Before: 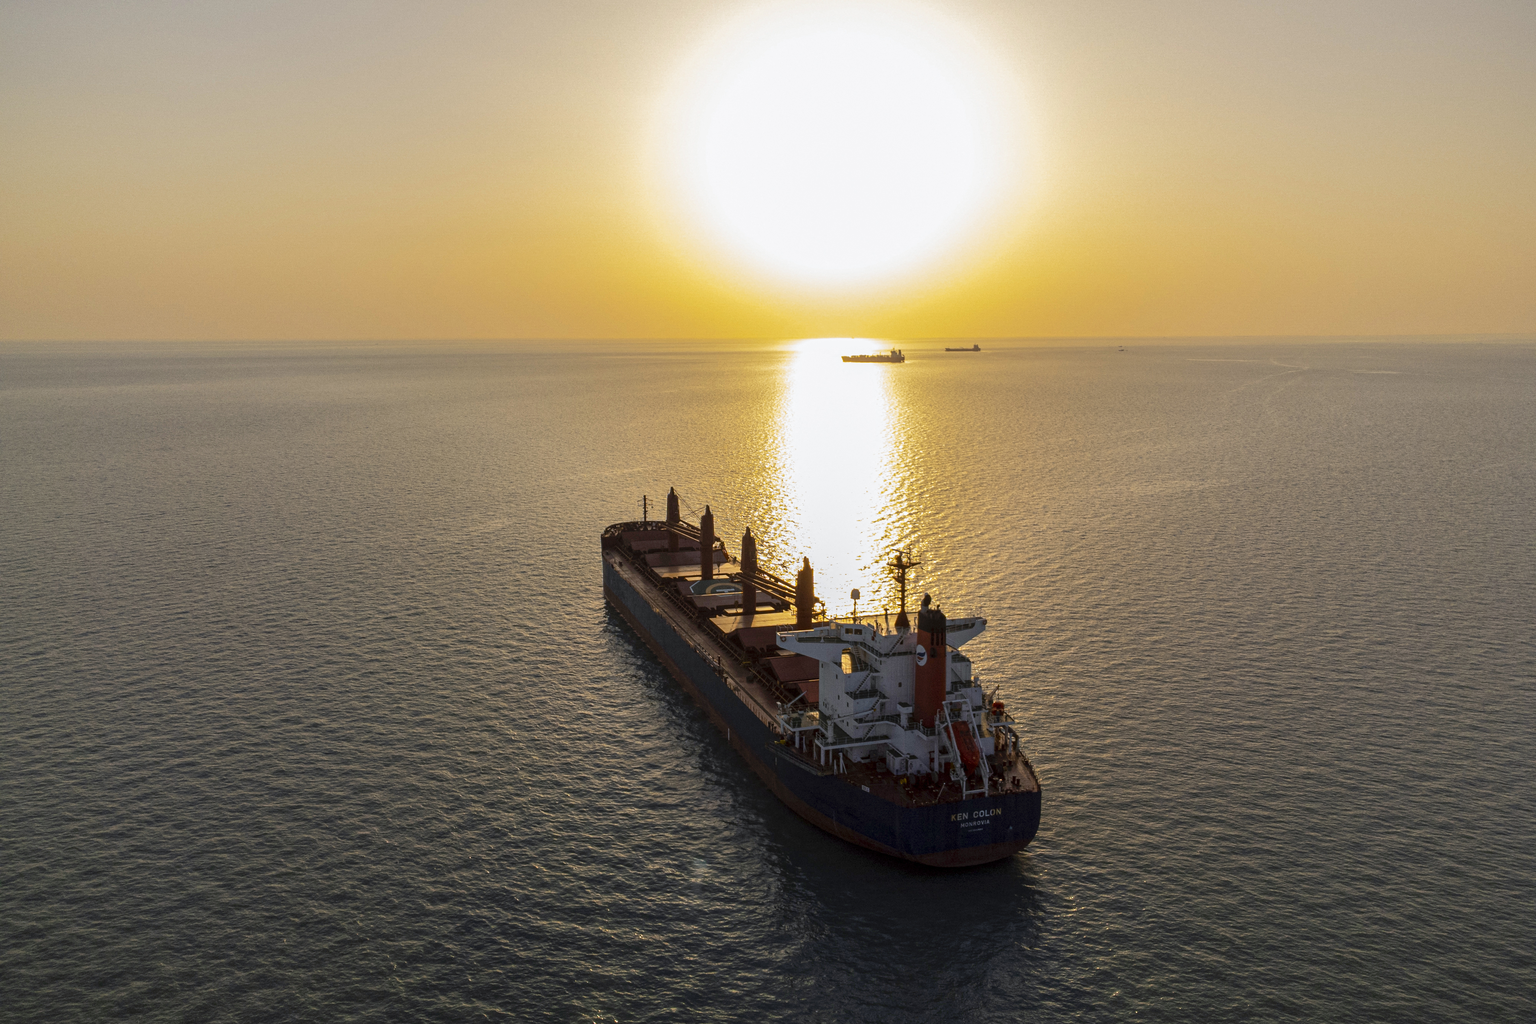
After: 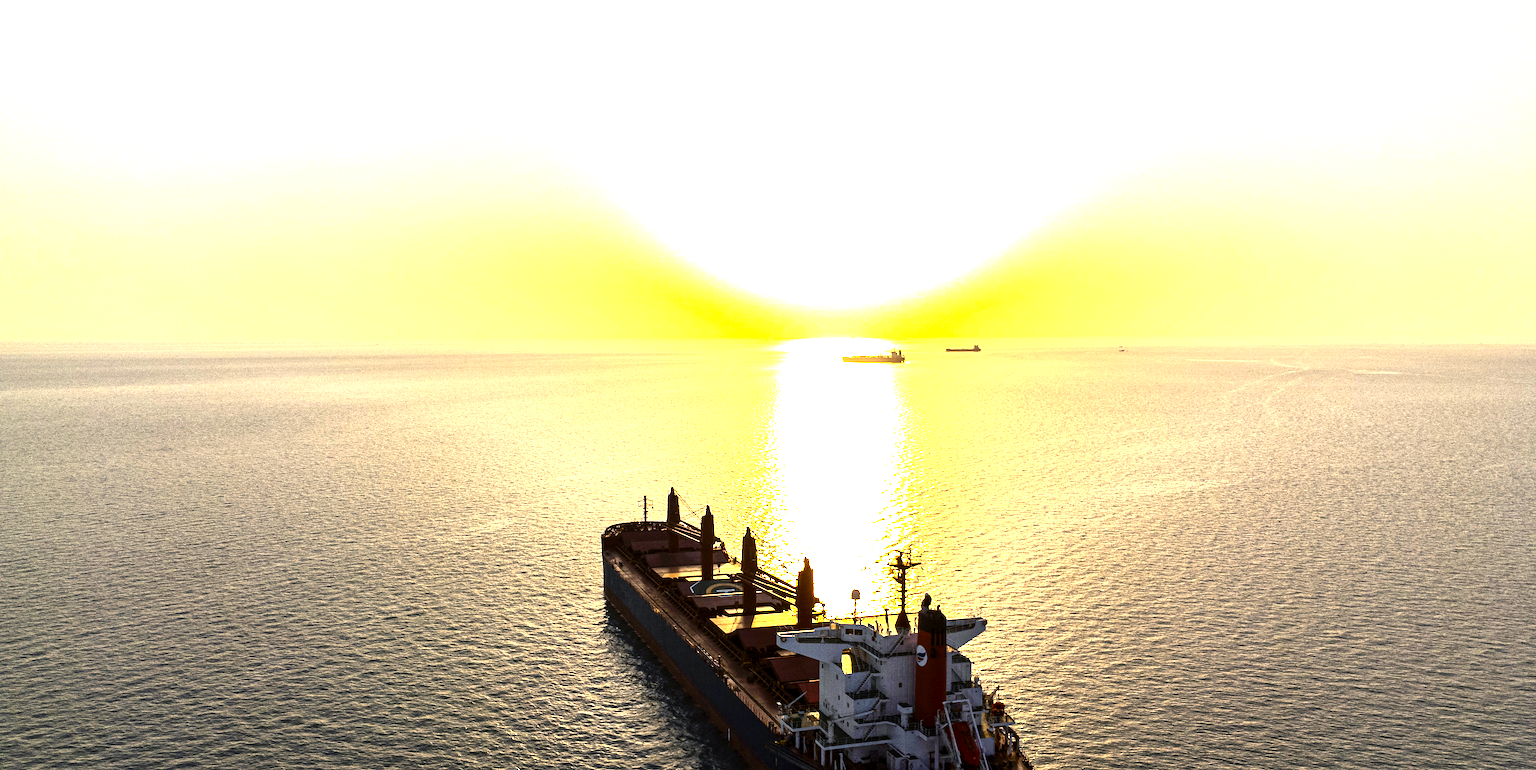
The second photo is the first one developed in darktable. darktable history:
exposure: black level correction 0, exposure 0.499 EV, compensate highlight preservation false
crop: bottom 24.728%
levels: levels [0.012, 0.367, 0.697]
contrast brightness saturation: contrast 0.194, brightness -0.104, saturation 0.209
